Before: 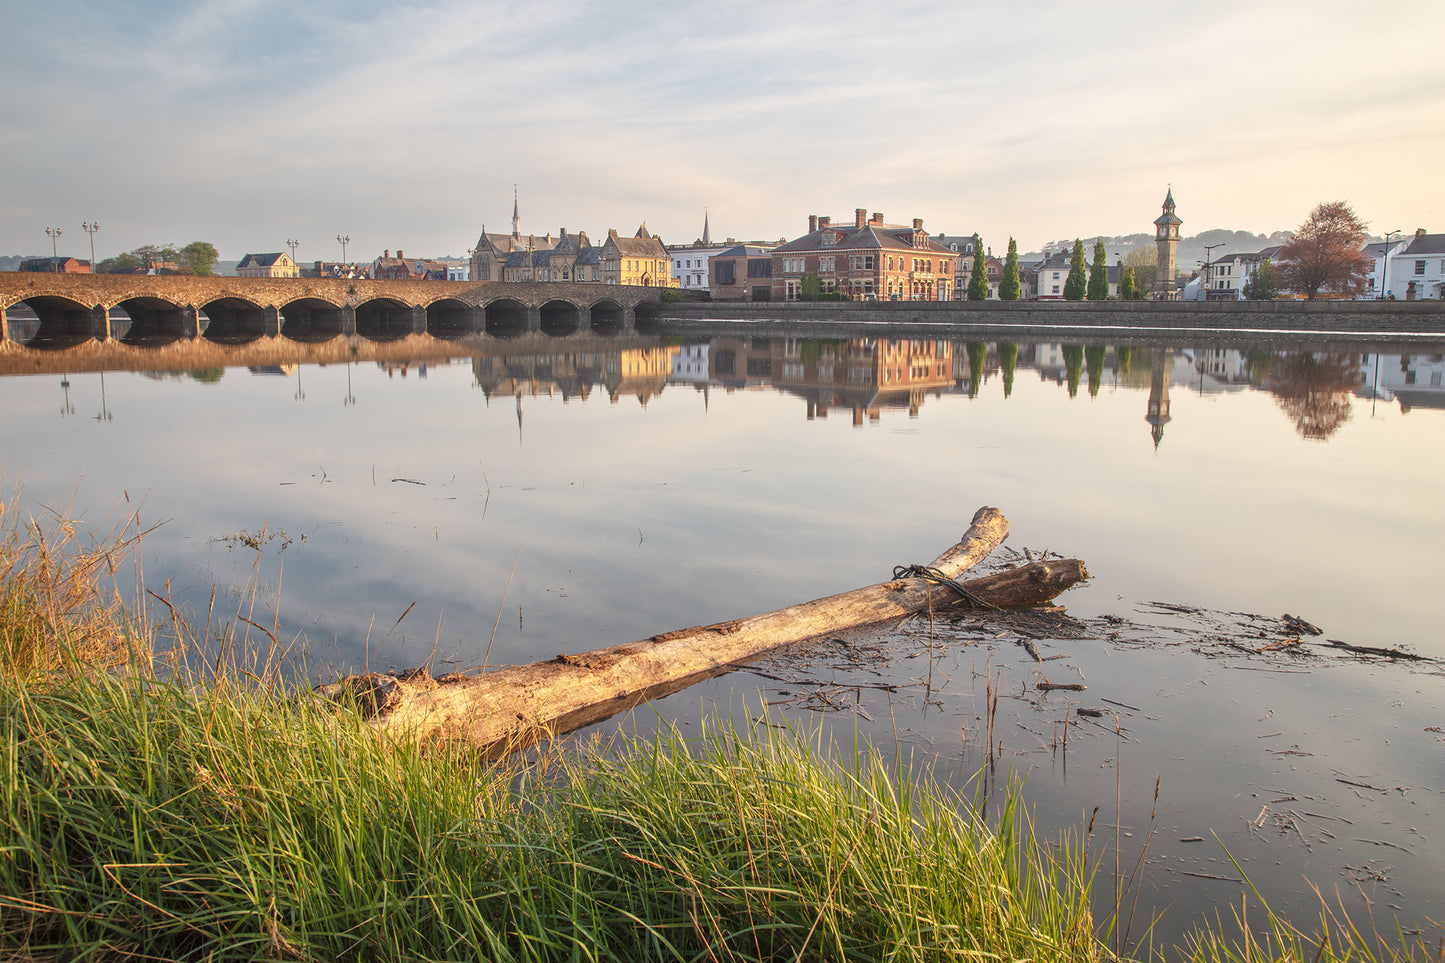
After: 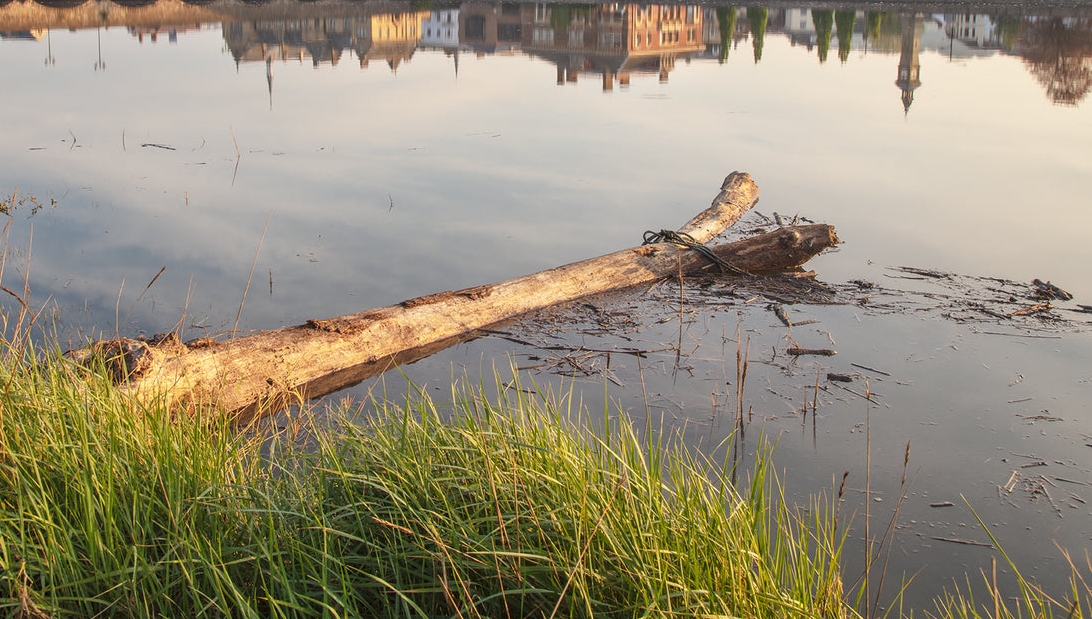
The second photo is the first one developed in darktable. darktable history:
crop and rotate: left 17.303%, top 34.849%, right 7.122%, bottom 0.821%
